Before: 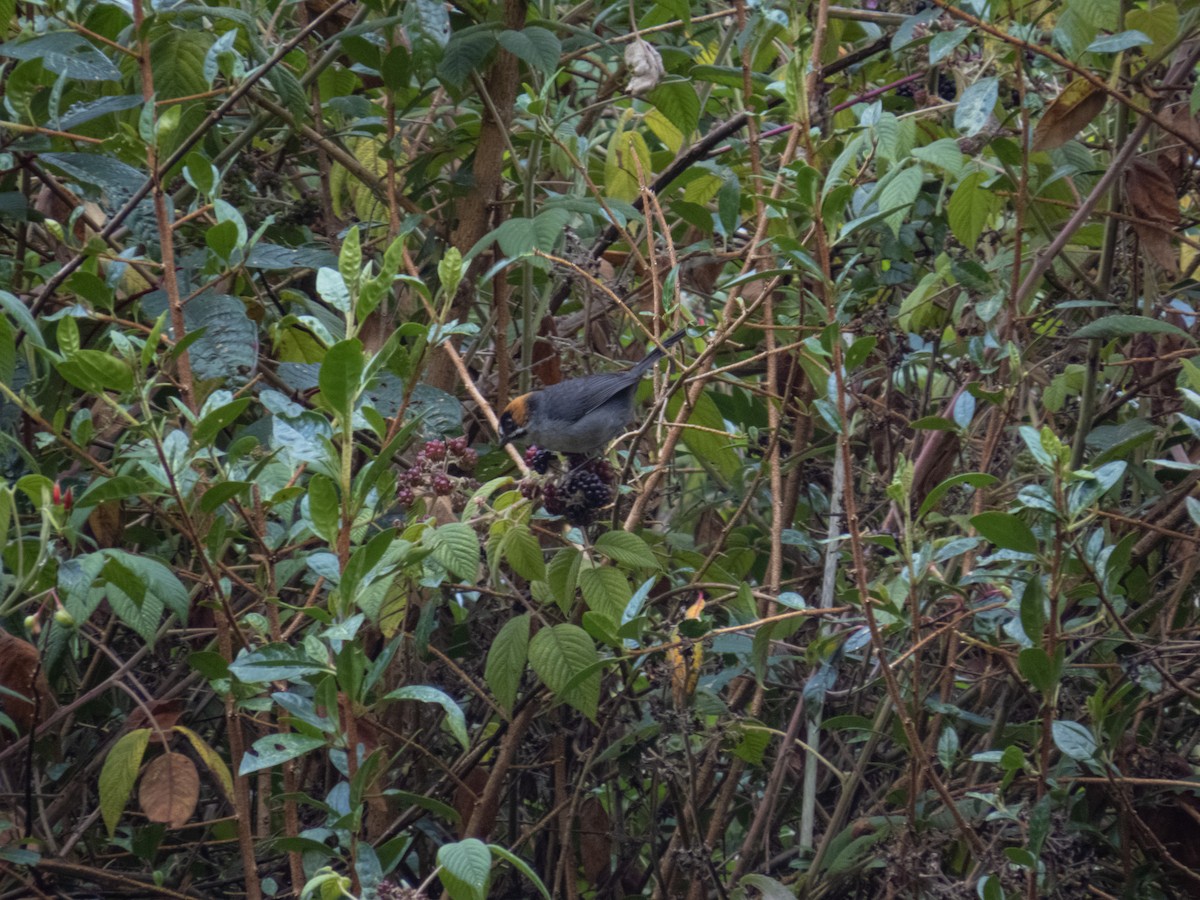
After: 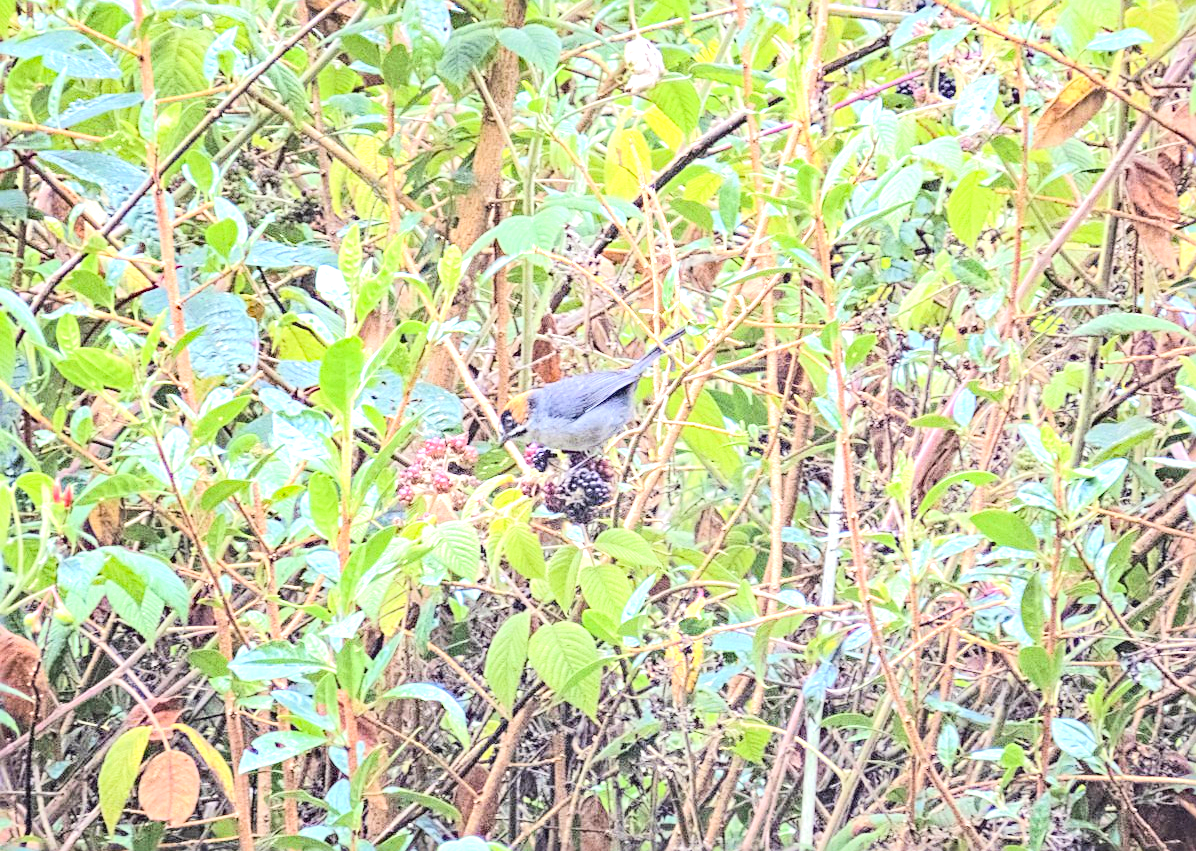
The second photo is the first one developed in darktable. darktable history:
exposure: black level correction 0, exposure 2.125 EV, compensate highlight preservation false
tone equalizer: -7 EV 0.146 EV, -6 EV 0.623 EV, -5 EV 1.19 EV, -4 EV 1.31 EV, -3 EV 1.13 EV, -2 EV 0.6 EV, -1 EV 0.147 EV, edges refinement/feathering 500, mask exposure compensation -1.57 EV, preserve details no
contrast brightness saturation: contrast 0.141, brightness 0.206
crop: top 0.299%, right 0.257%, bottom 5.04%
haze removal: compatibility mode true, adaptive false
sharpen: radius 2.542, amount 0.652
local contrast: detail 110%
